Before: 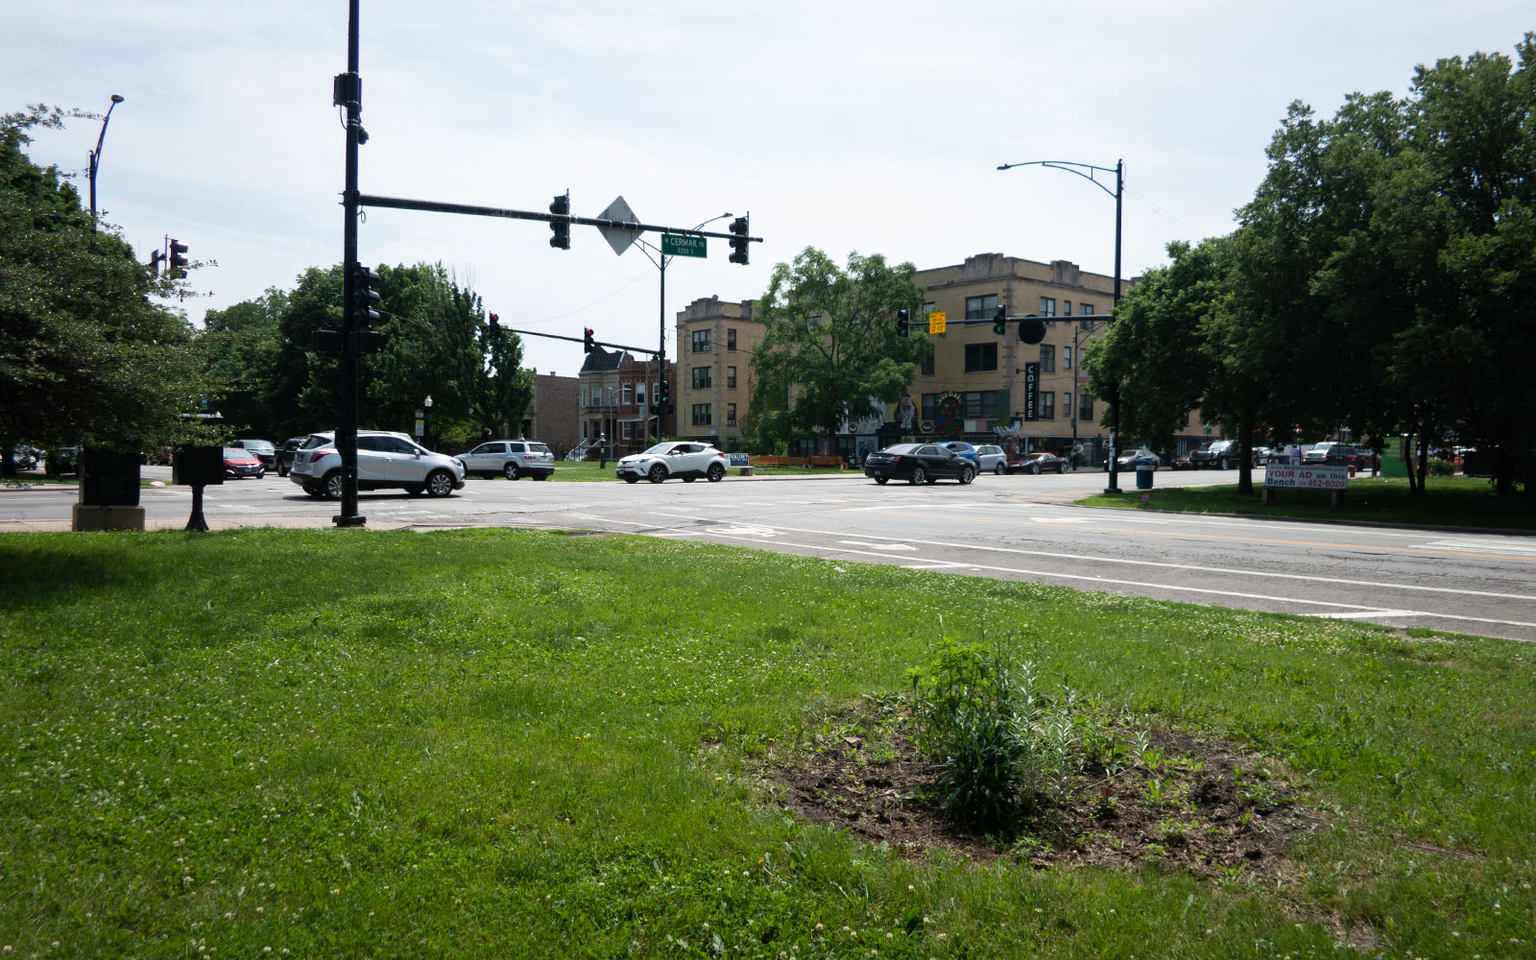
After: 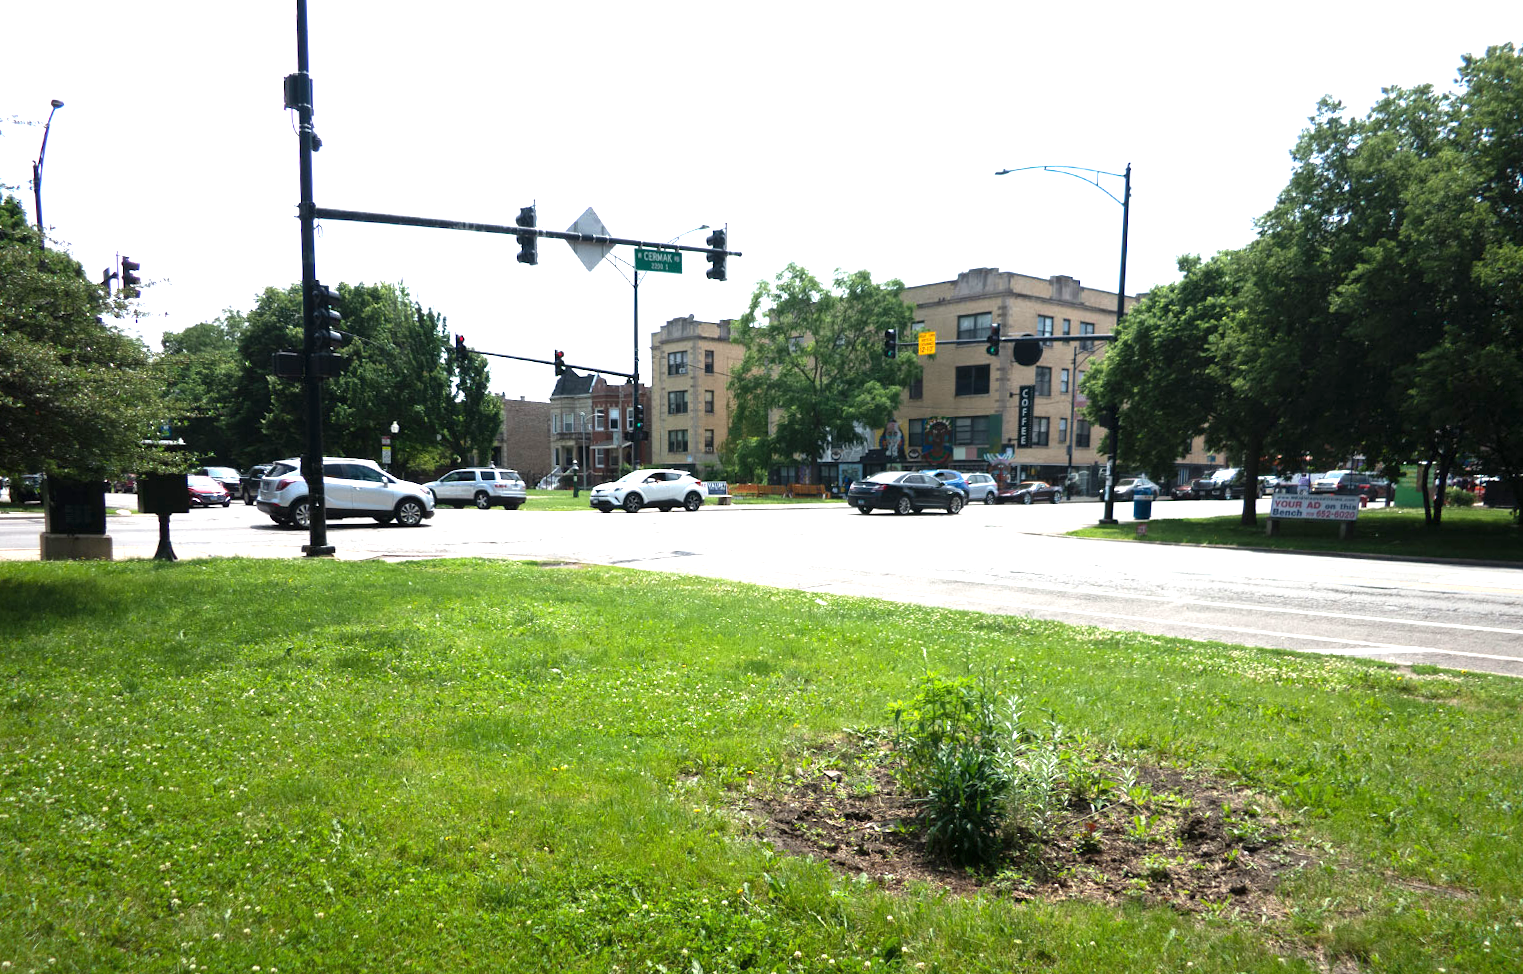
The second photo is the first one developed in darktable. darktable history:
rotate and perspective: rotation 0.074°, lens shift (vertical) 0.096, lens shift (horizontal) -0.041, crop left 0.043, crop right 0.952, crop top 0.024, crop bottom 0.979
exposure: black level correction 0, exposure 1.2 EV, compensate exposure bias true, compensate highlight preservation false
